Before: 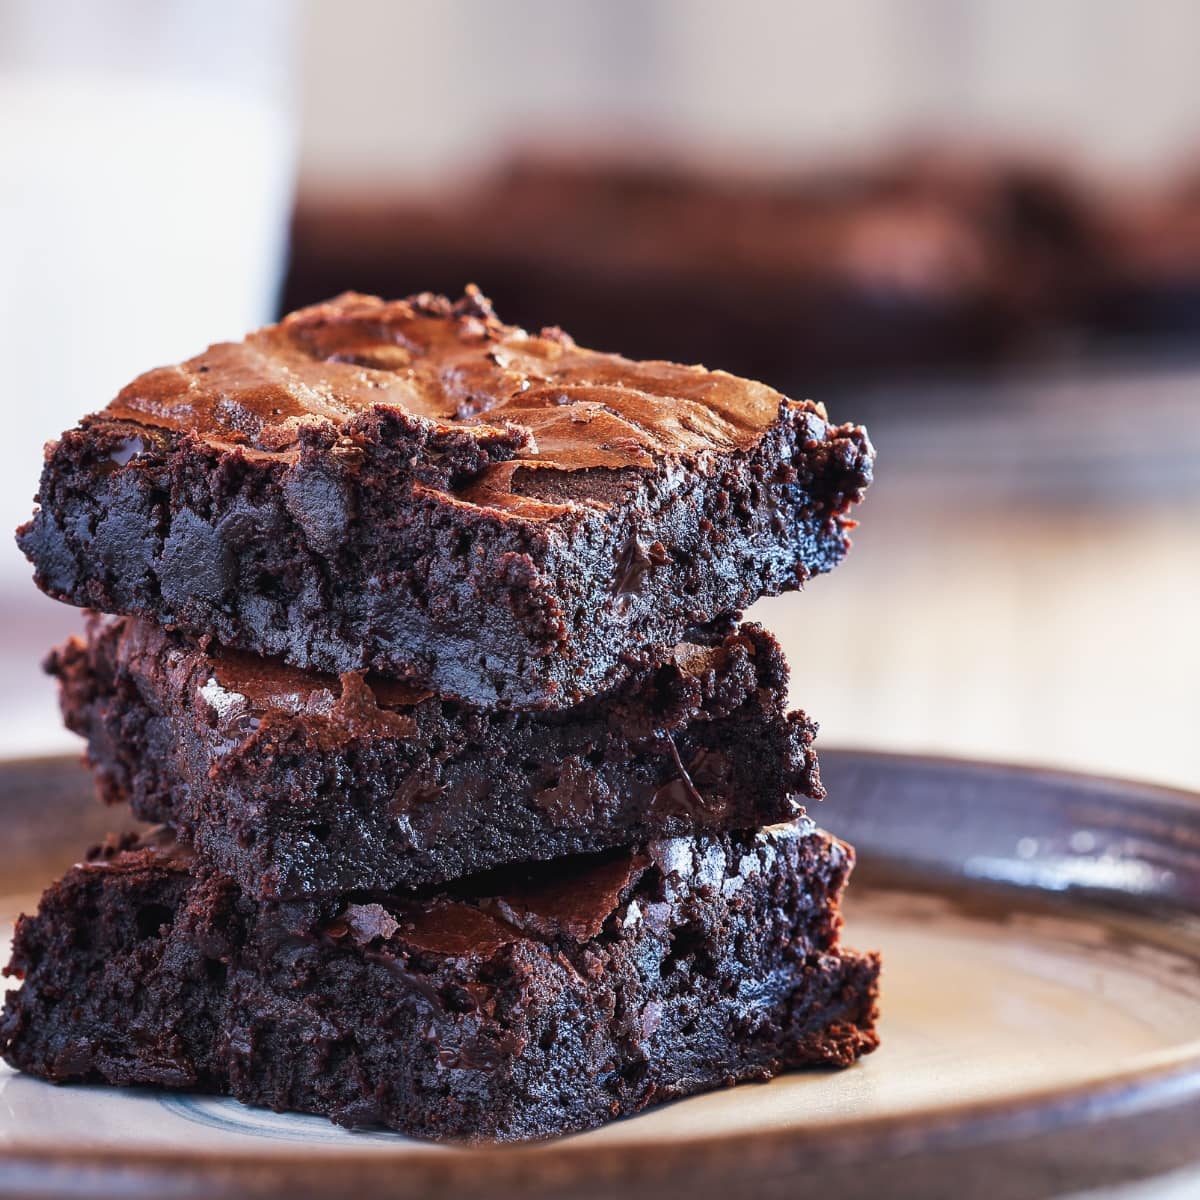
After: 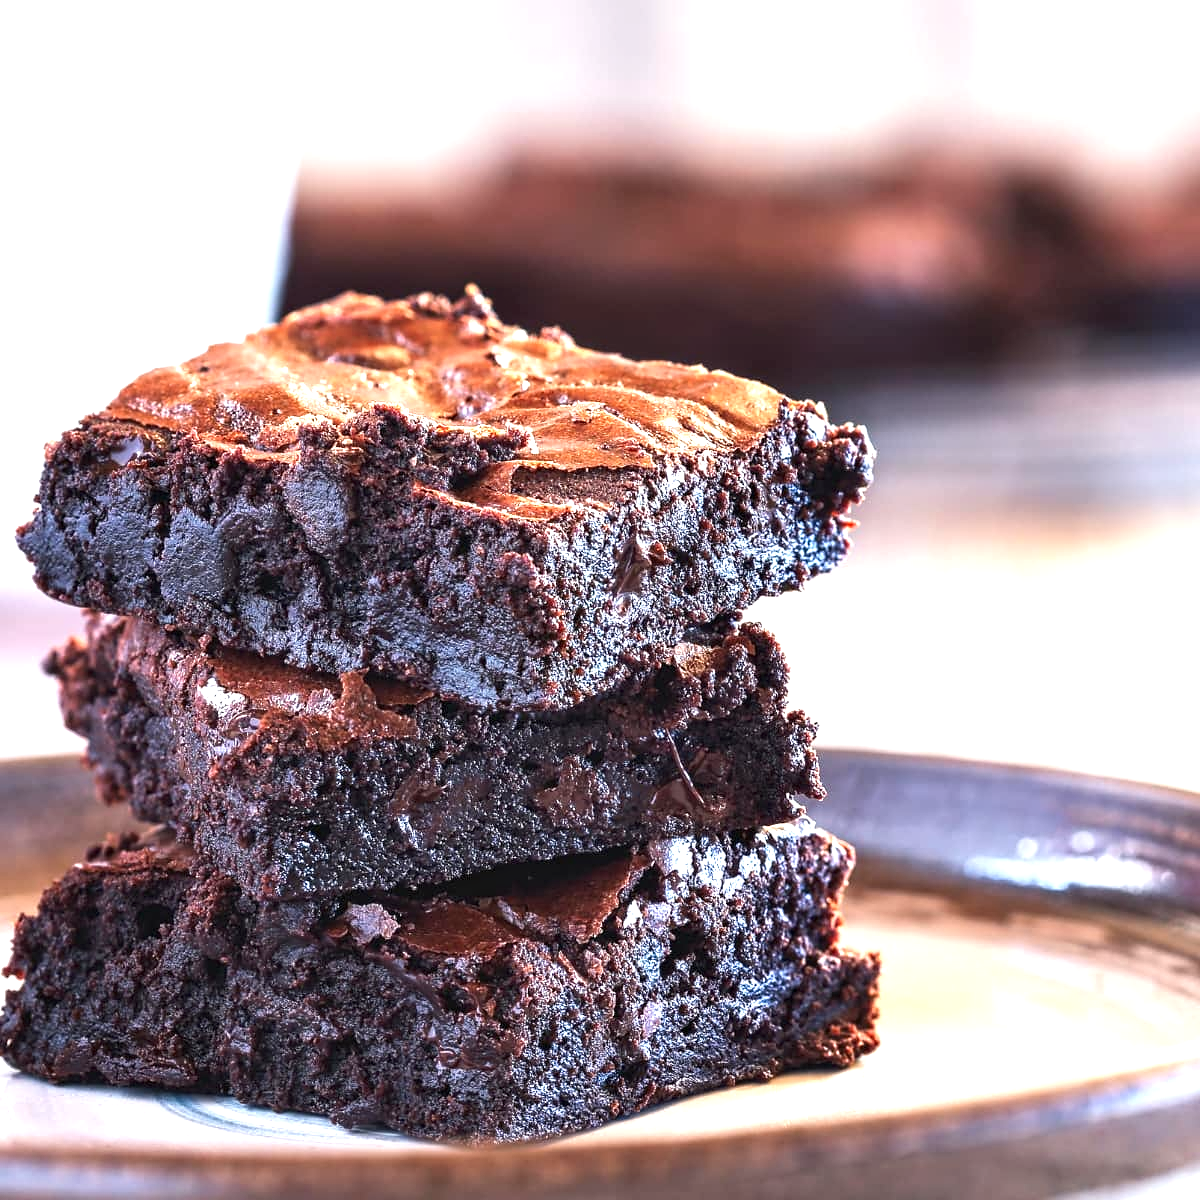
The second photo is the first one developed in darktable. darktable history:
contrast equalizer: octaves 7, y [[0.502, 0.505, 0.512, 0.529, 0.564, 0.588], [0.5 ×6], [0.502, 0.505, 0.512, 0.529, 0.564, 0.588], [0, 0.001, 0.001, 0.004, 0.008, 0.011], [0, 0.001, 0.001, 0.004, 0.008, 0.011]]
exposure: exposure 1 EV, compensate highlight preservation false
